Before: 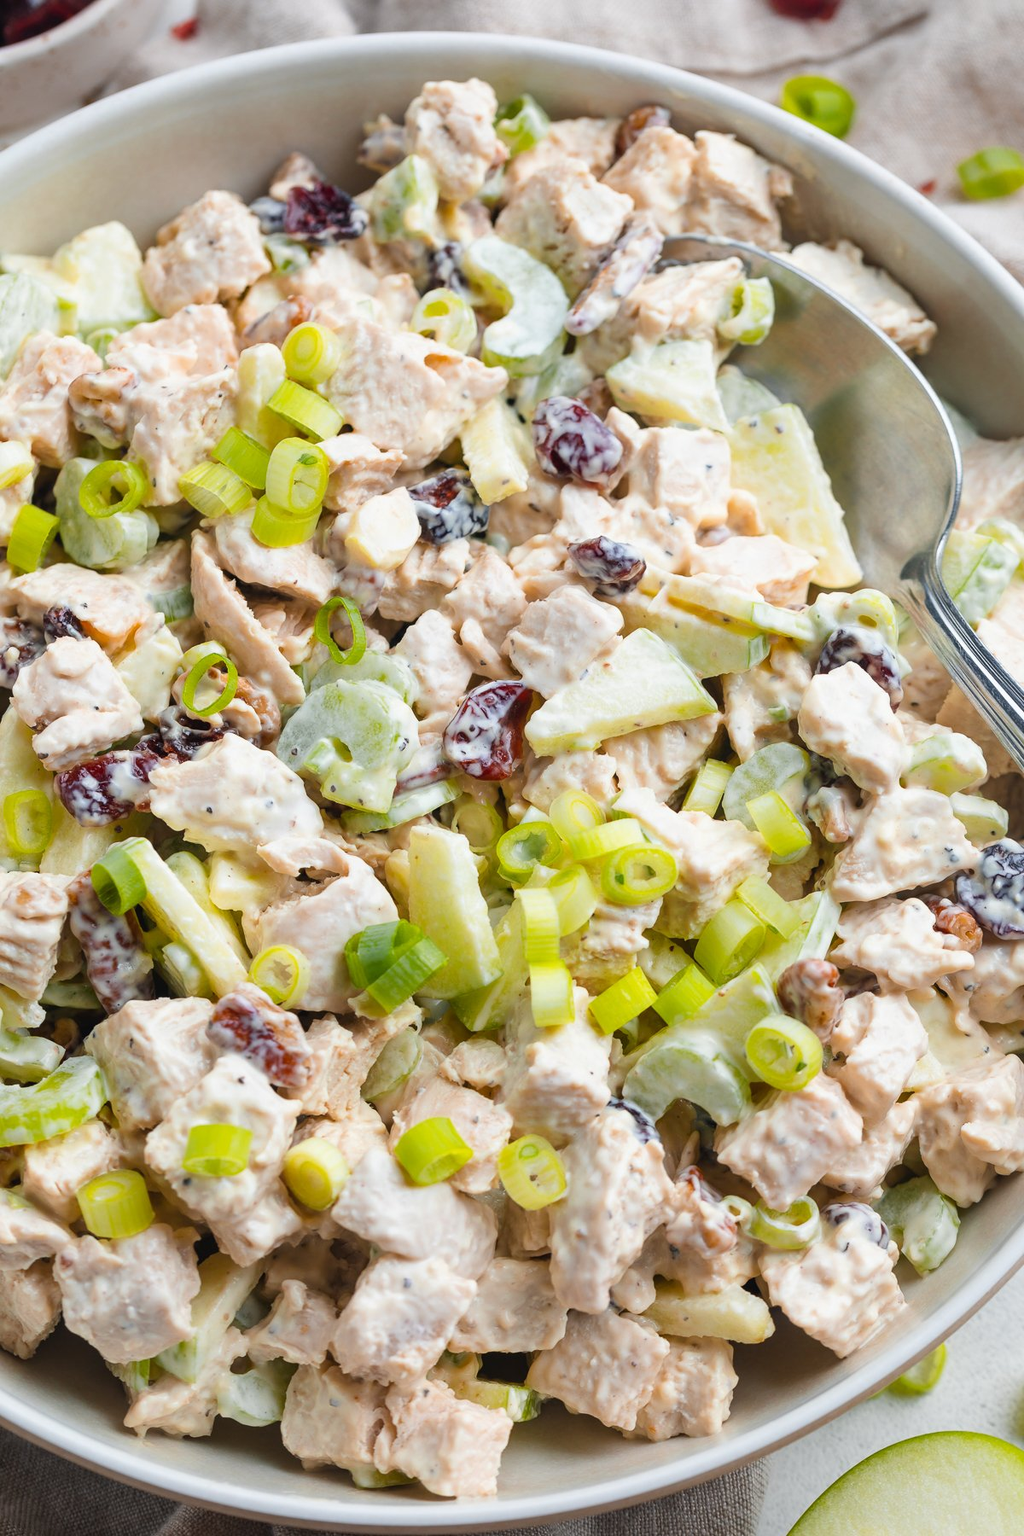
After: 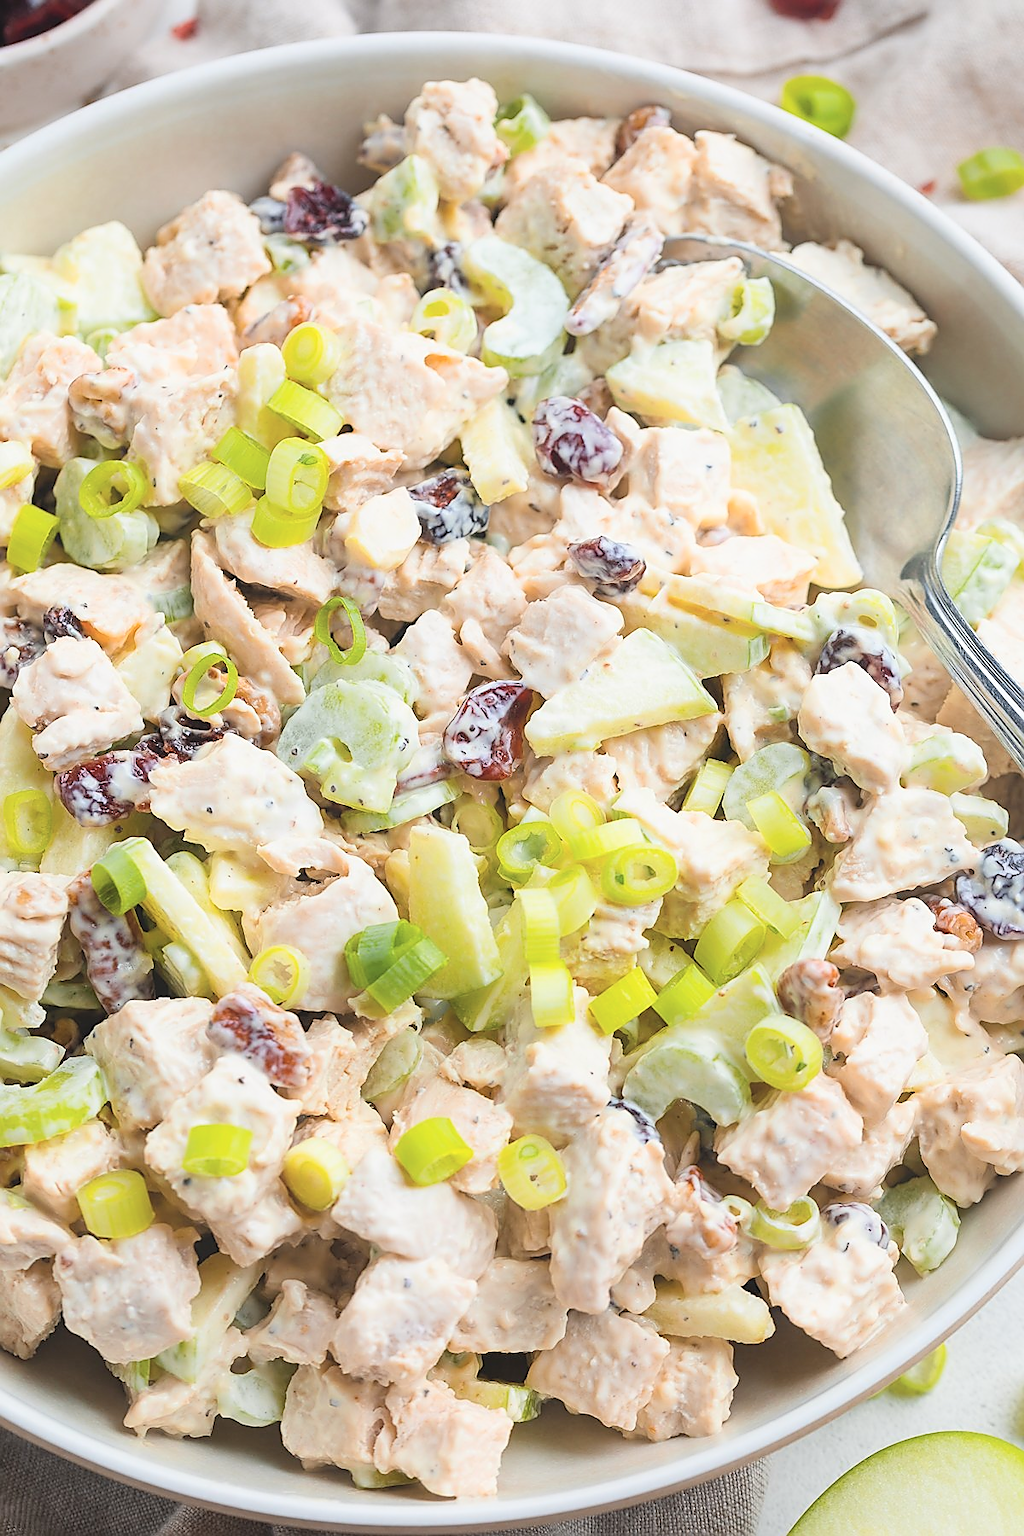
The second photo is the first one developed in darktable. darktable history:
sharpen: radius 1.4, amount 1.25, threshold 0.7
contrast brightness saturation: contrast 0.14, brightness 0.21
contrast equalizer: octaves 7, y [[0.6 ×6], [0.55 ×6], [0 ×6], [0 ×6], [0 ×6]], mix -0.3
